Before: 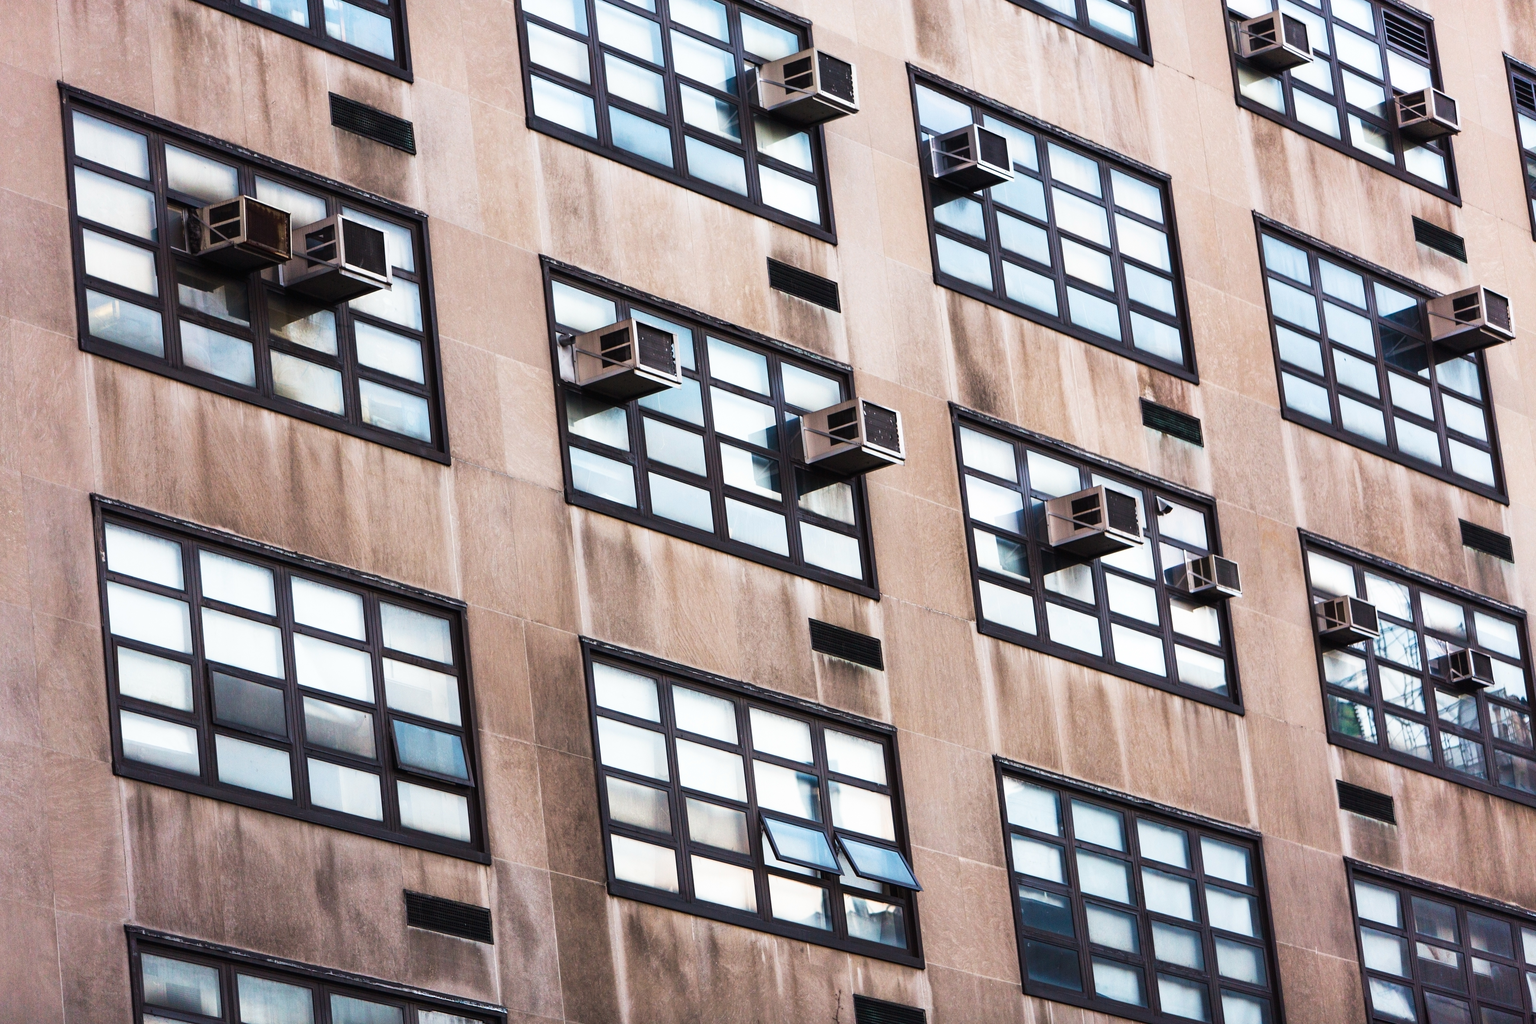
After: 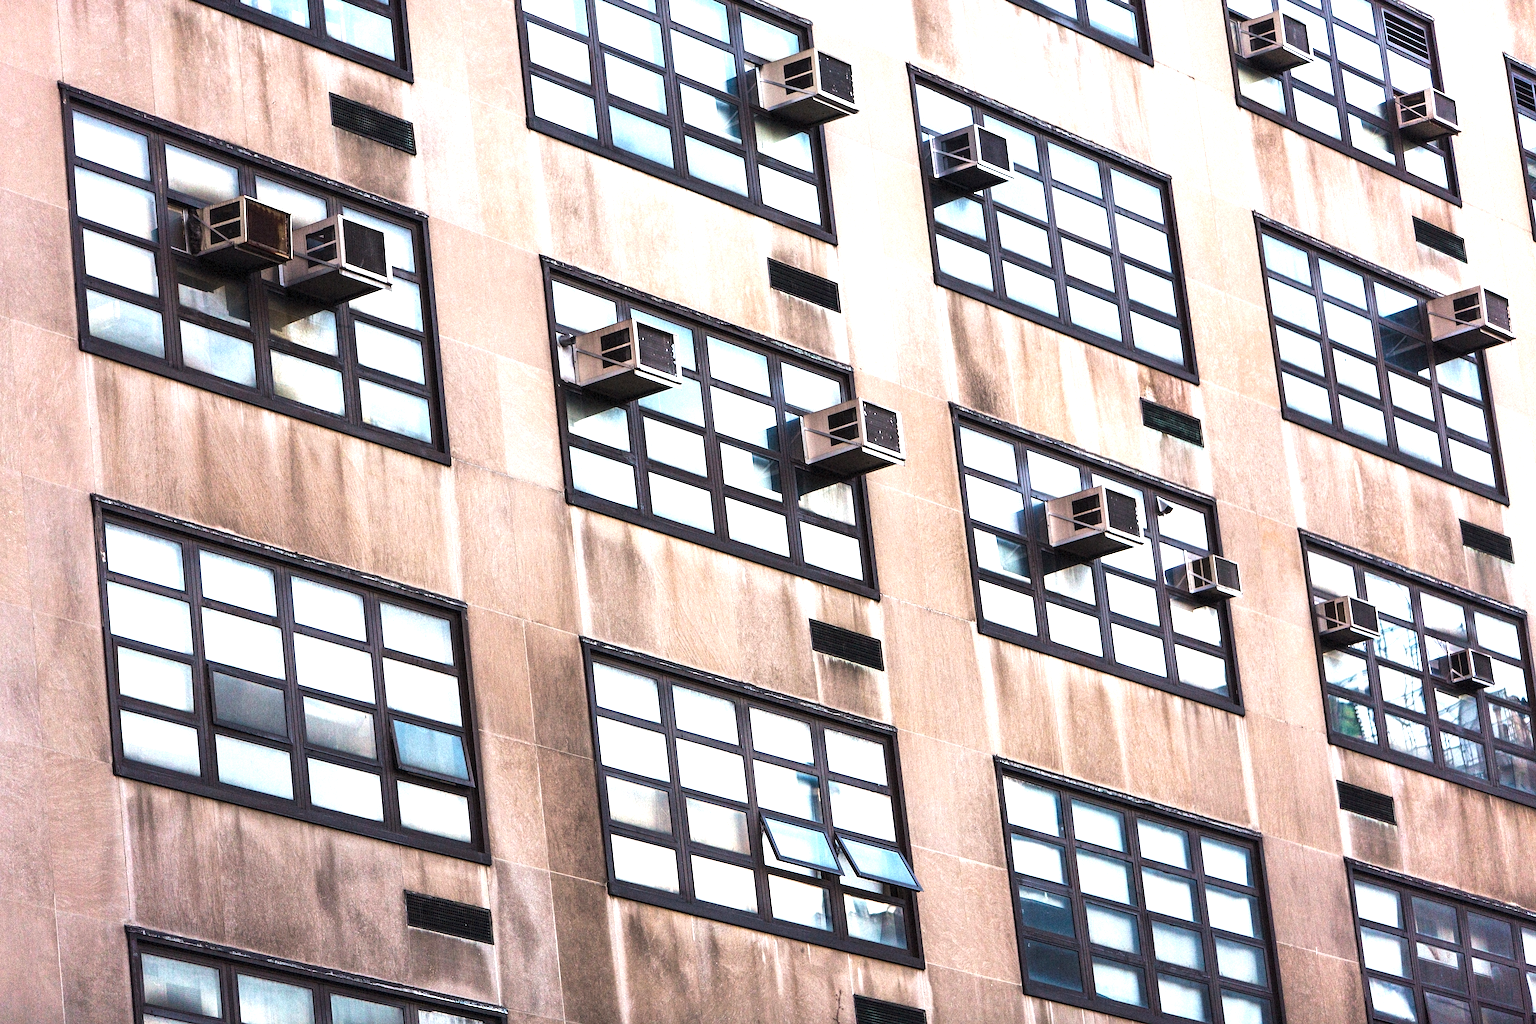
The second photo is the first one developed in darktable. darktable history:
exposure: exposure 0.74 EV, compensate highlight preservation false
grain: mid-tones bias 0%
sharpen: on, module defaults
